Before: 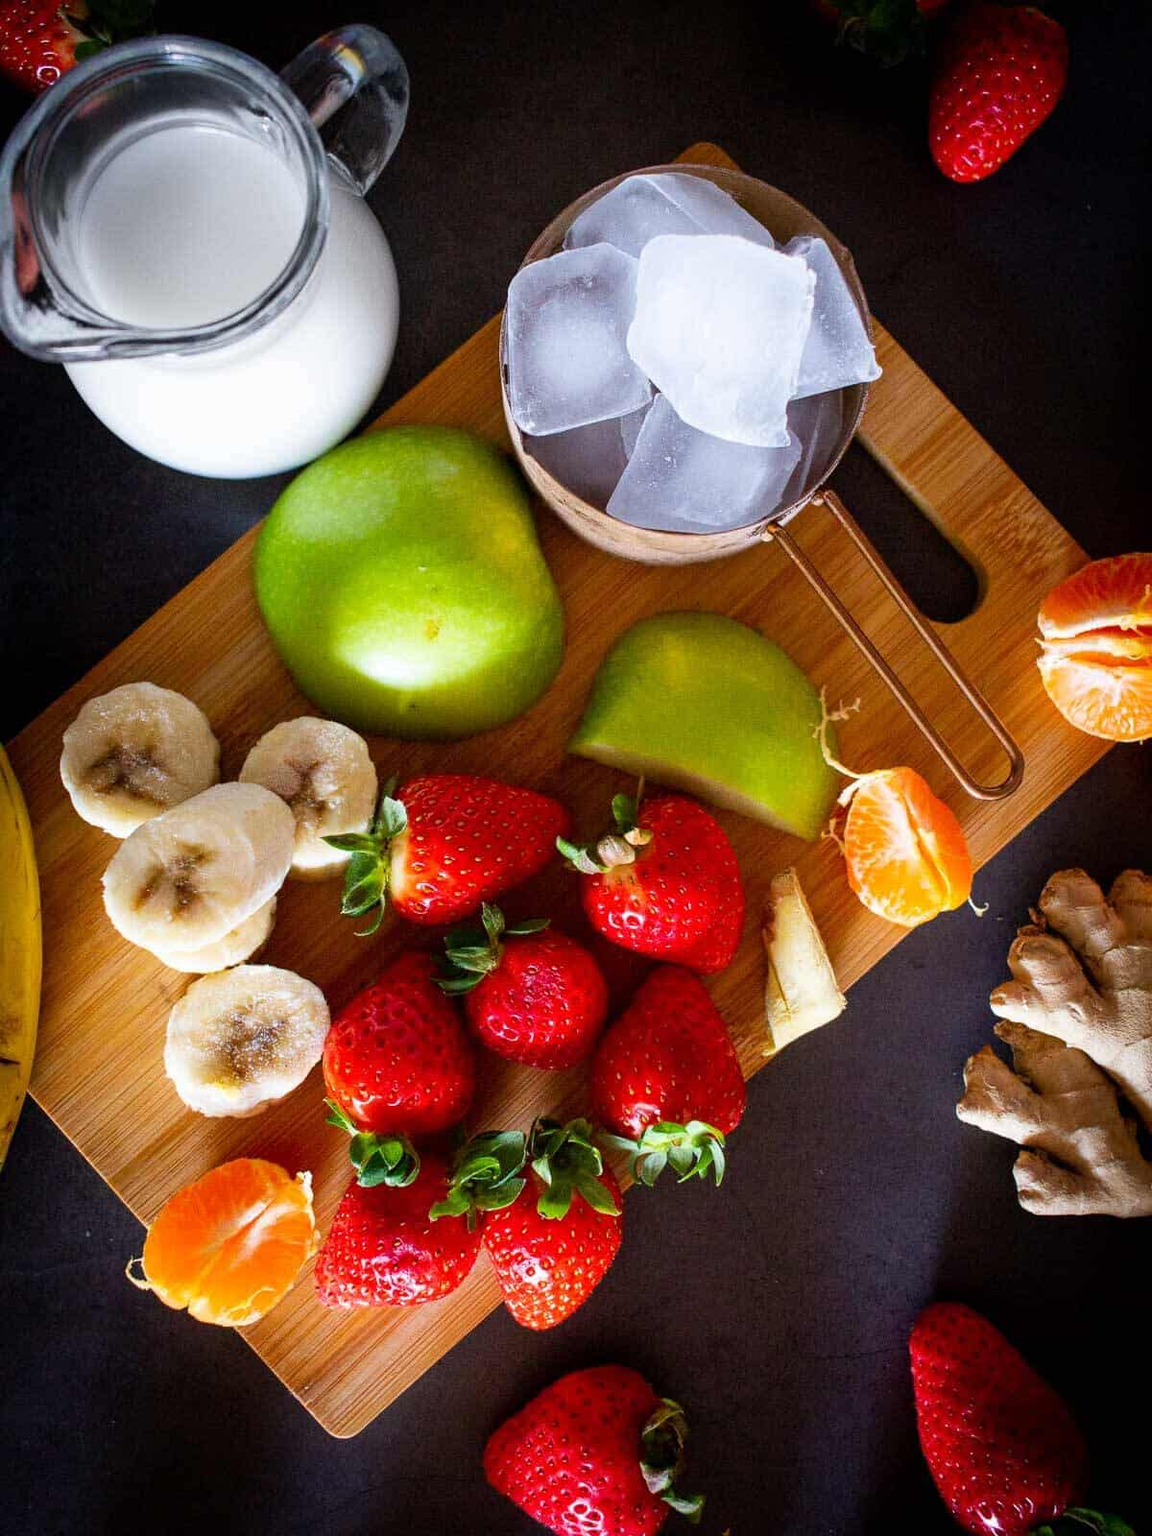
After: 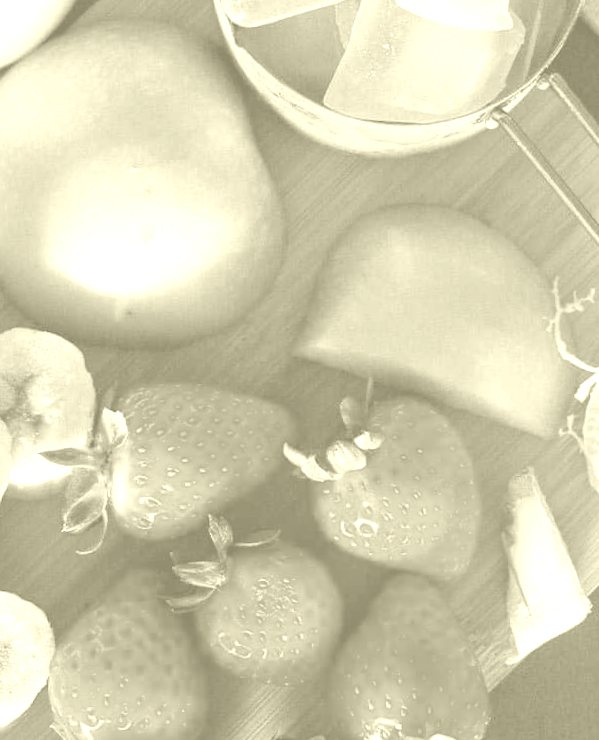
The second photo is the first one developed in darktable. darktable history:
colorize: hue 43.2°, saturation 40%, version 1
white balance: emerald 1
rotate and perspective: rotation -2°, crop left 0.022, crop right 0.978, crop top 0.049, crop bottom 0.951
crop: left 25%, top 25%, right 25%, bottom 25%
exposure: exposure 0.6 EV, compensate highlight preservation false
